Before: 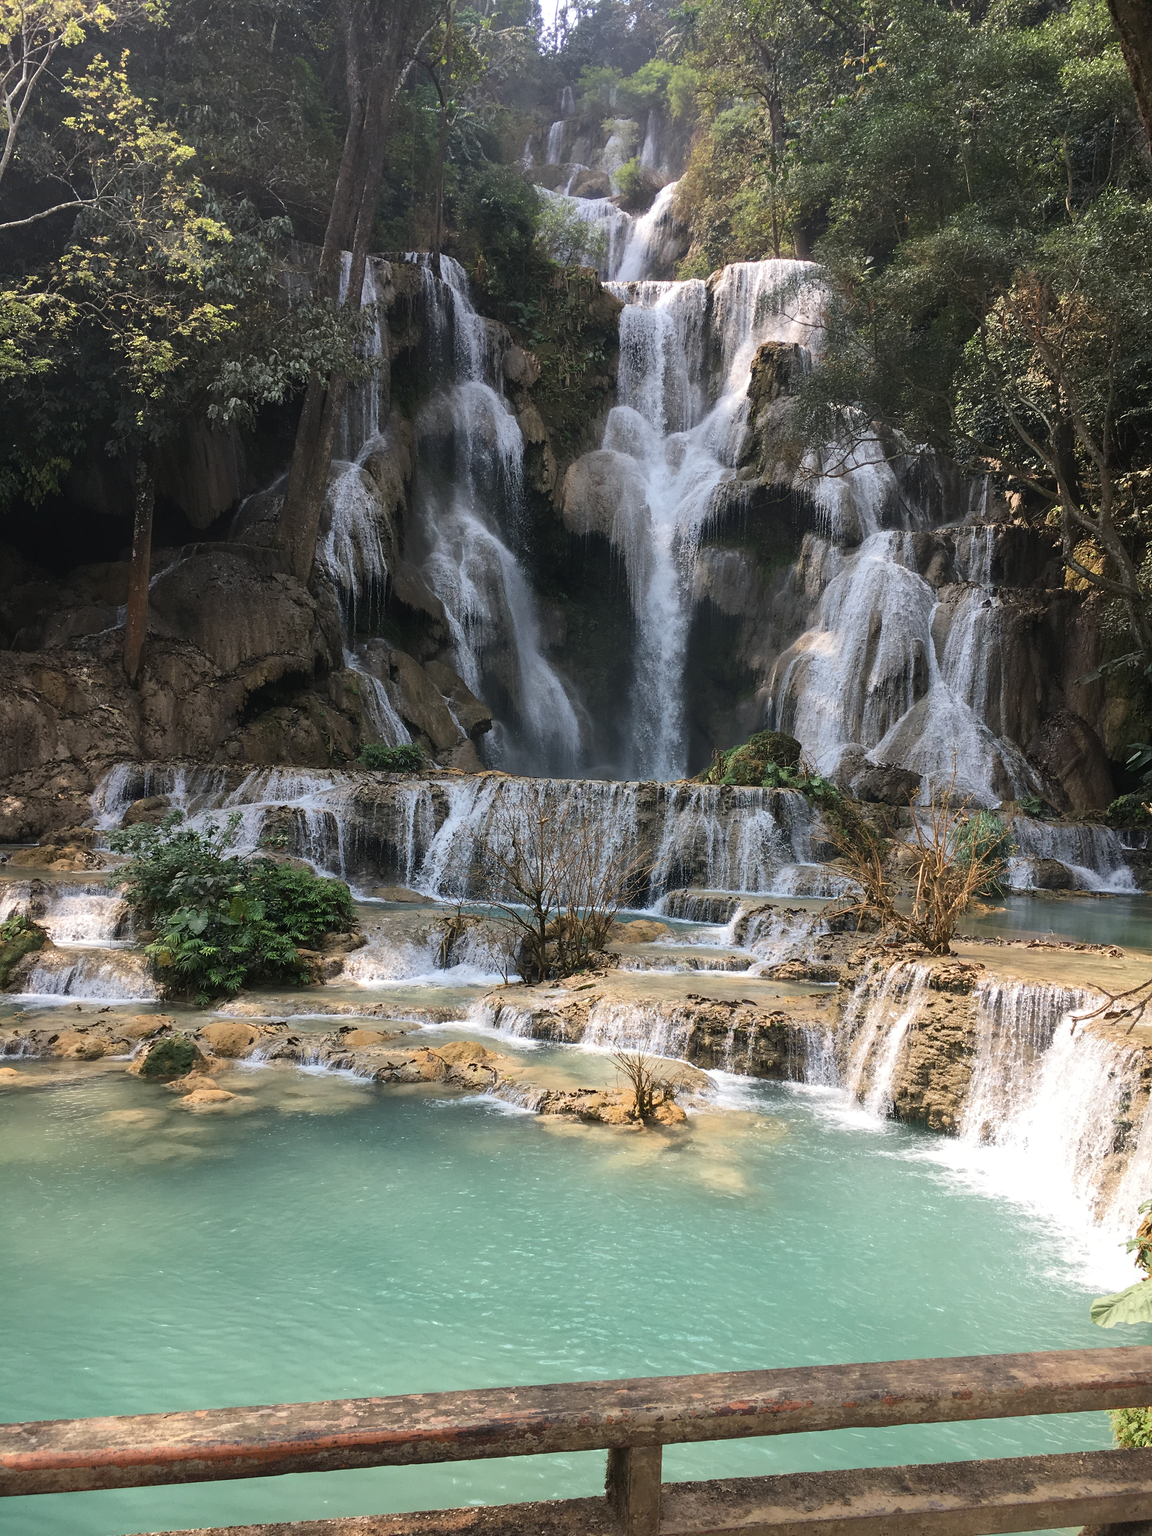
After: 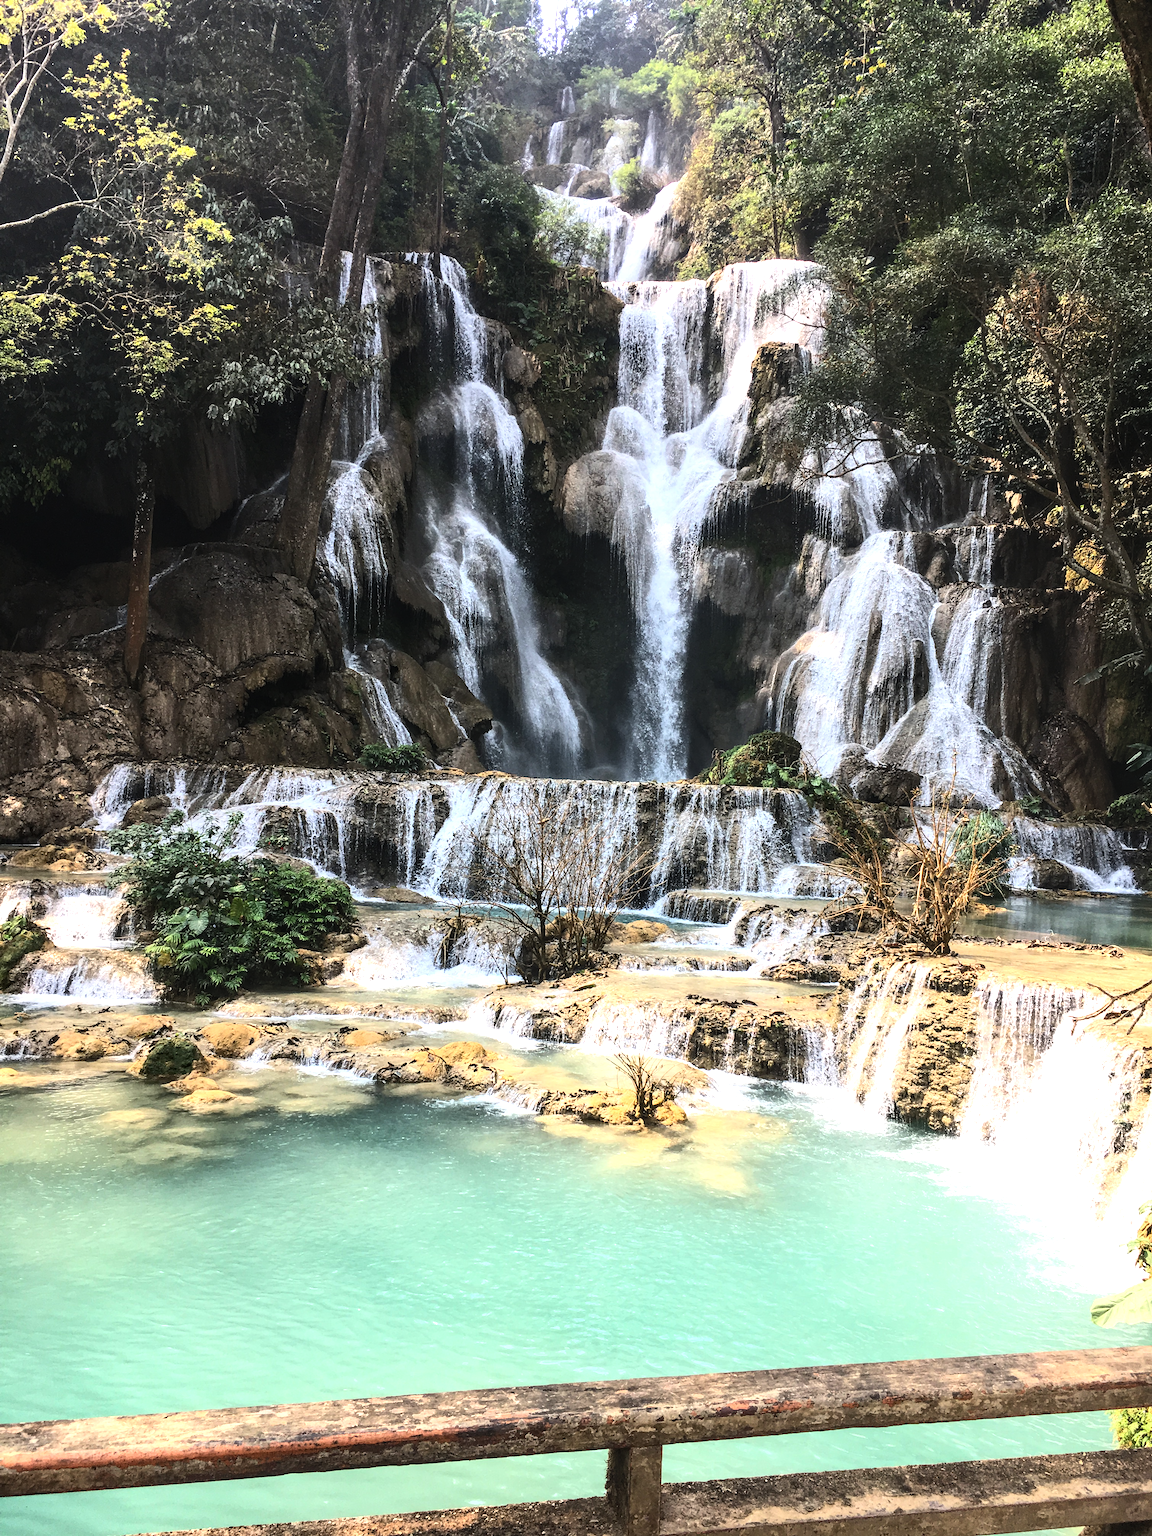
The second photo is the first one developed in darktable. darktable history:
local contrast: on, module defaults
contrast brightness saturation: contrast 0.2, brightness 0.16, saturation 0.22
tone equalizer: -8 EV -1.08 EV, -7 EV -1.01 EV, -6 EV -0.867 EV, -5 EV -0.578 EV, -3 EV 0.578 EV, -2 EV 0.867 EV, -1 EV 1.01 EV, +0 EV 1.08 EV, edges refinement/feathering 500, mask exposure compensation -1.57 EV, preserve details no
